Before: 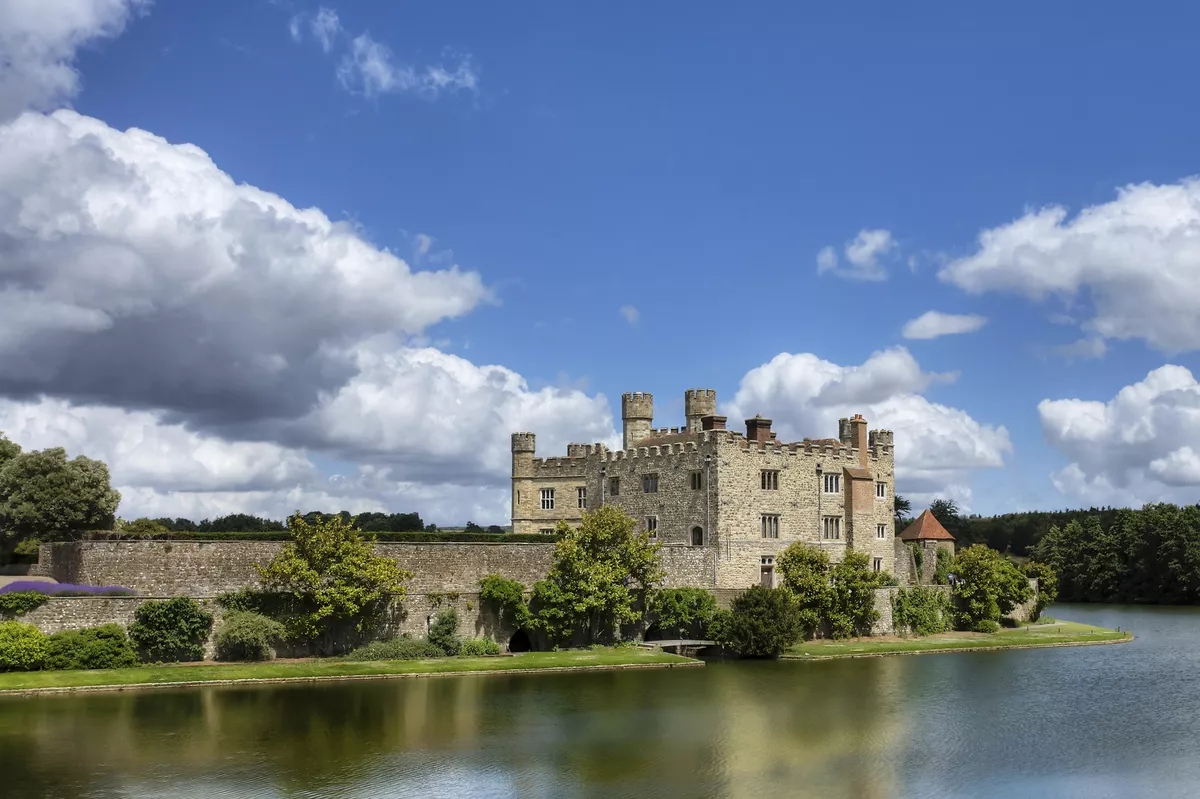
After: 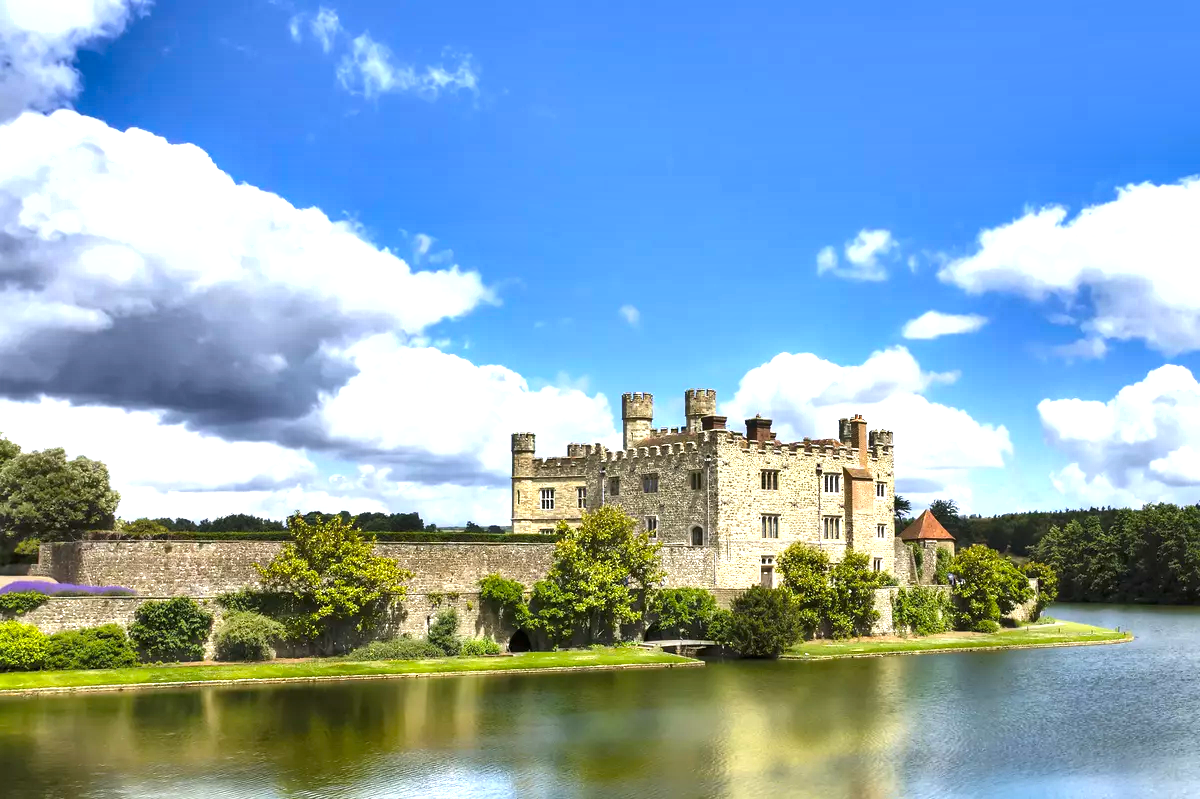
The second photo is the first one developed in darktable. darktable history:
color balance rgb: perceptual saturation grading › global saturation 10.275%, global vibrance 20%
exposure: black level correction 0, exposure 1.199 EV, compensate highlight preservation false
shadows and highlights: shadows 25.75, highlights -48.19, soften with gaussian
